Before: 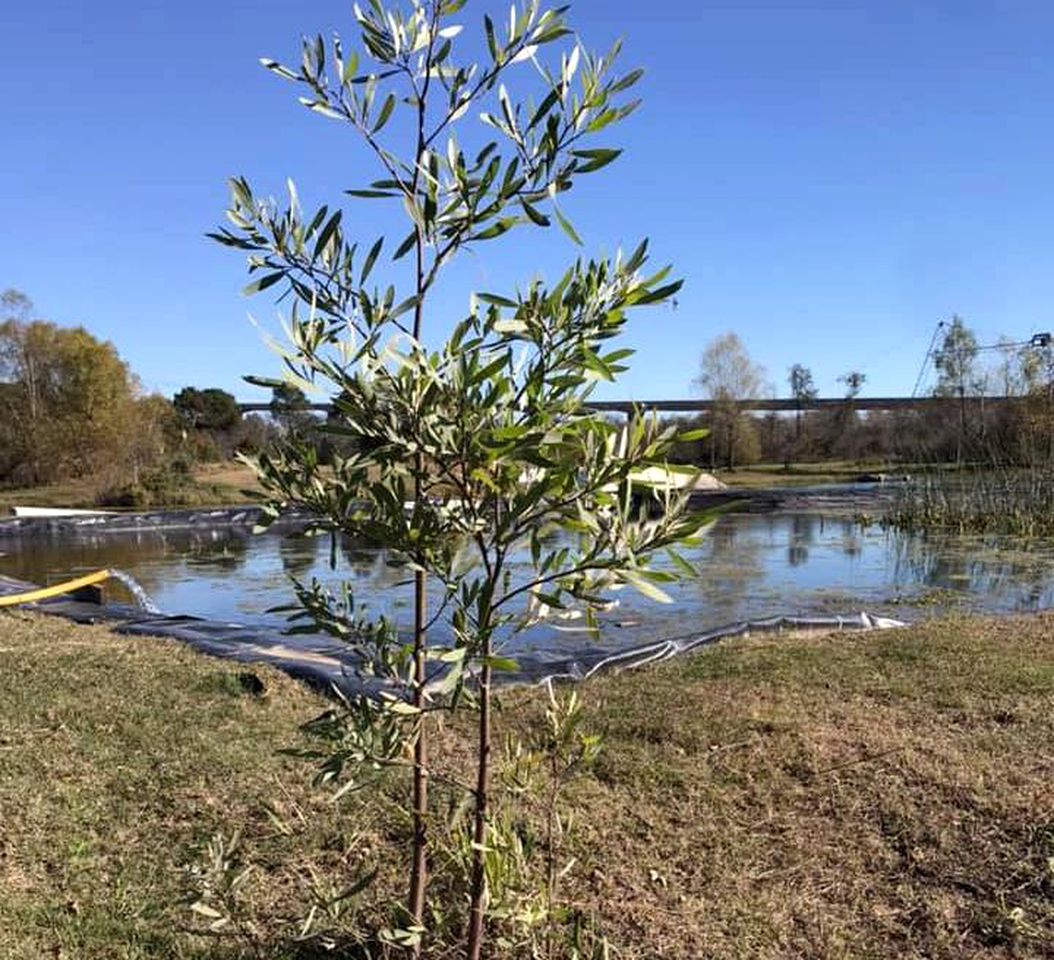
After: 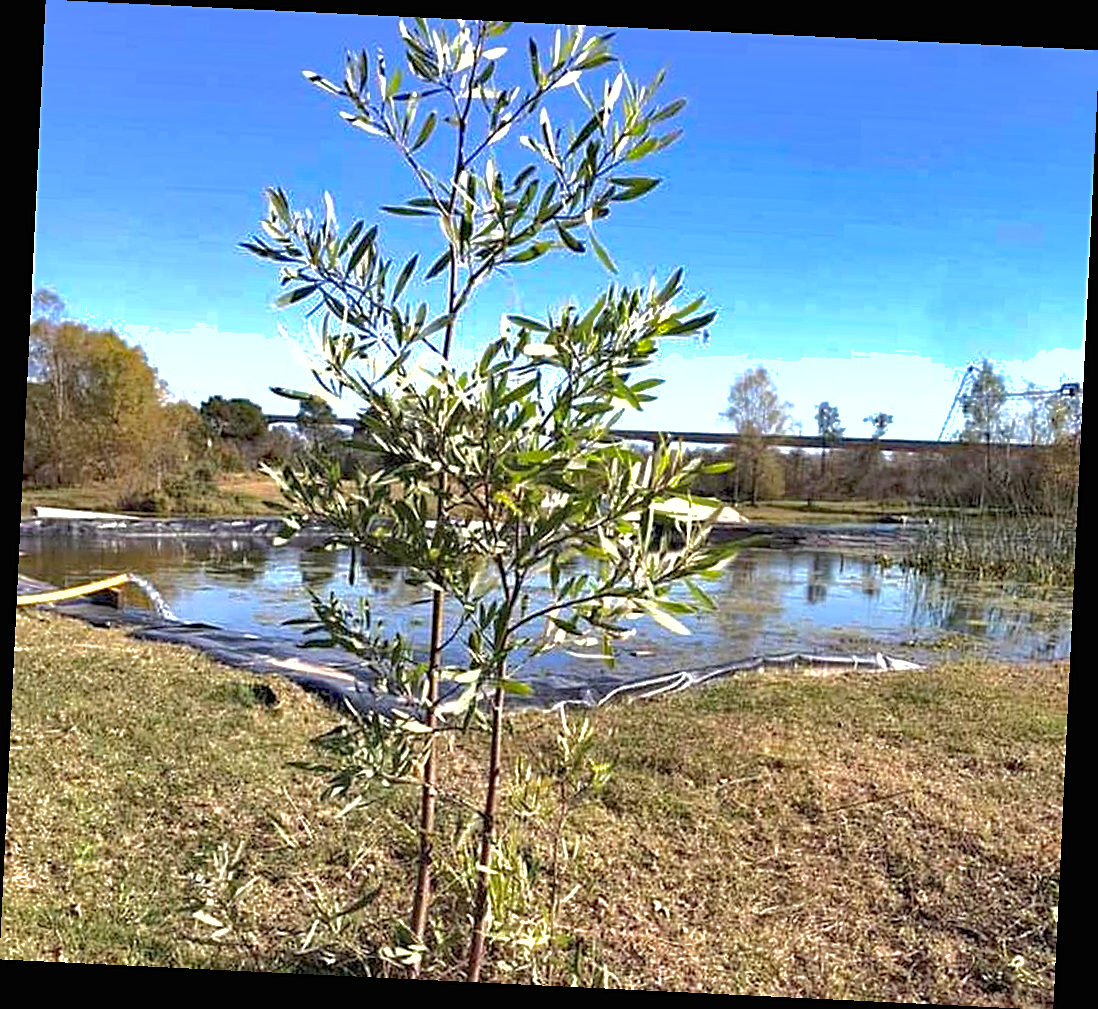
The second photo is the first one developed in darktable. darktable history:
exposure: black level correction 0, exposure 0.889 EV, compensate highlight preservation false
crop and rotate: angle -2.76°
haze removal: compatibility mode true, adaptive false
sharpen: on, module defaults
shadows and highlights: highlights -59.88
